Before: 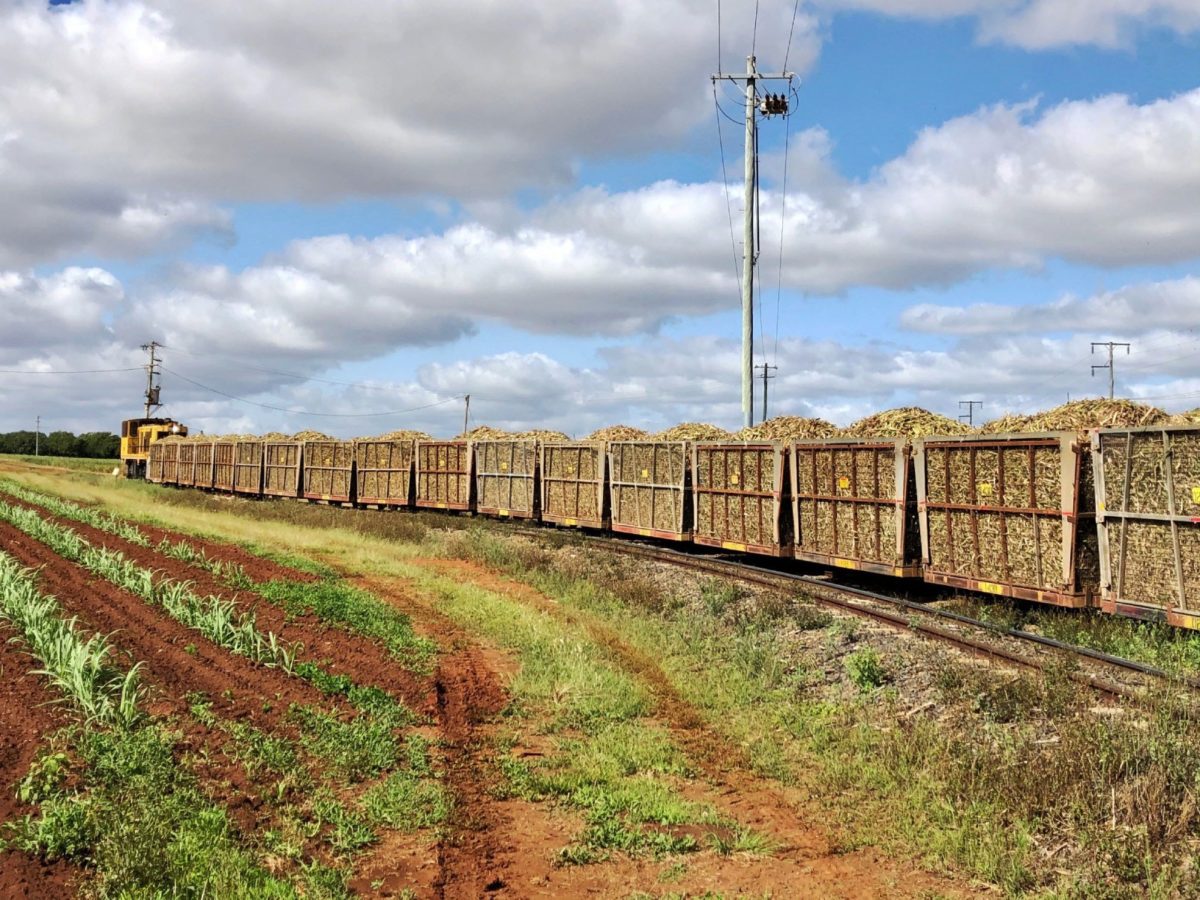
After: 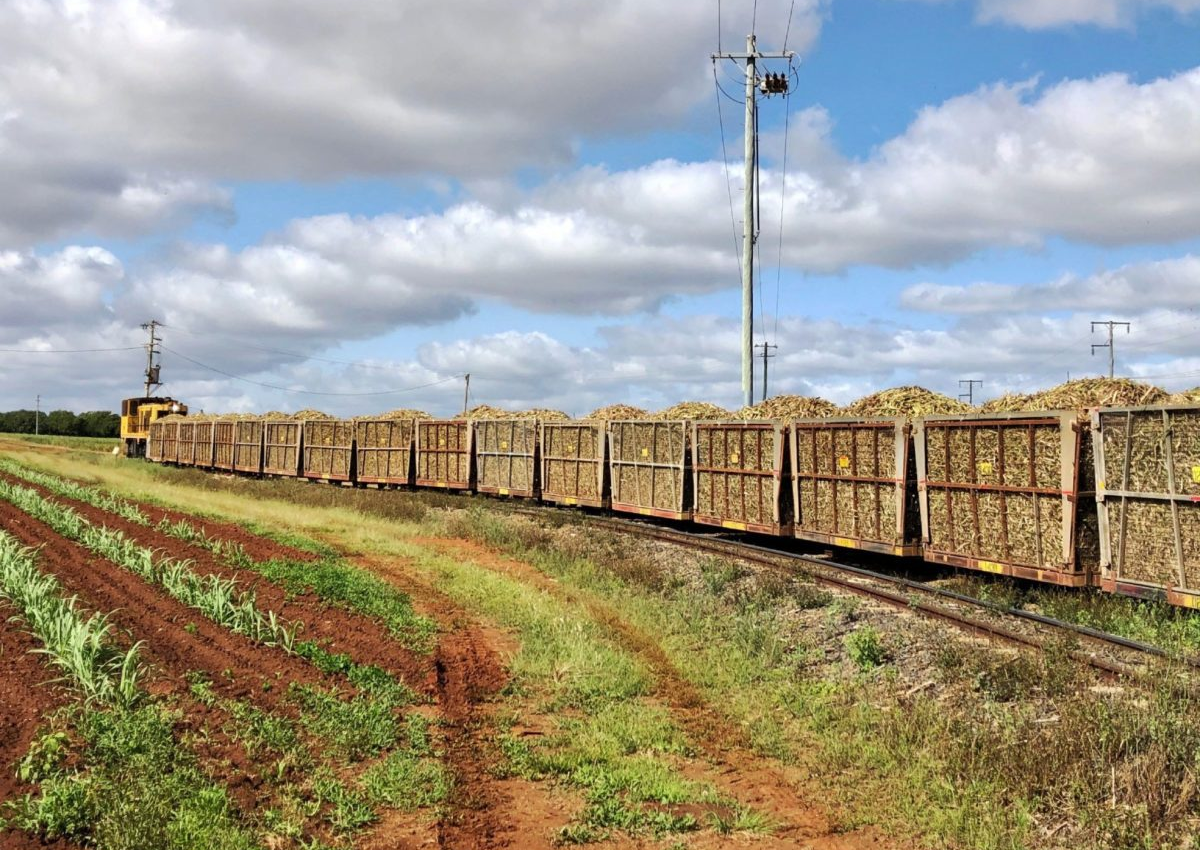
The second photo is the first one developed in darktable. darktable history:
crop and rotate: top 2.348%, bottom 3.103%
